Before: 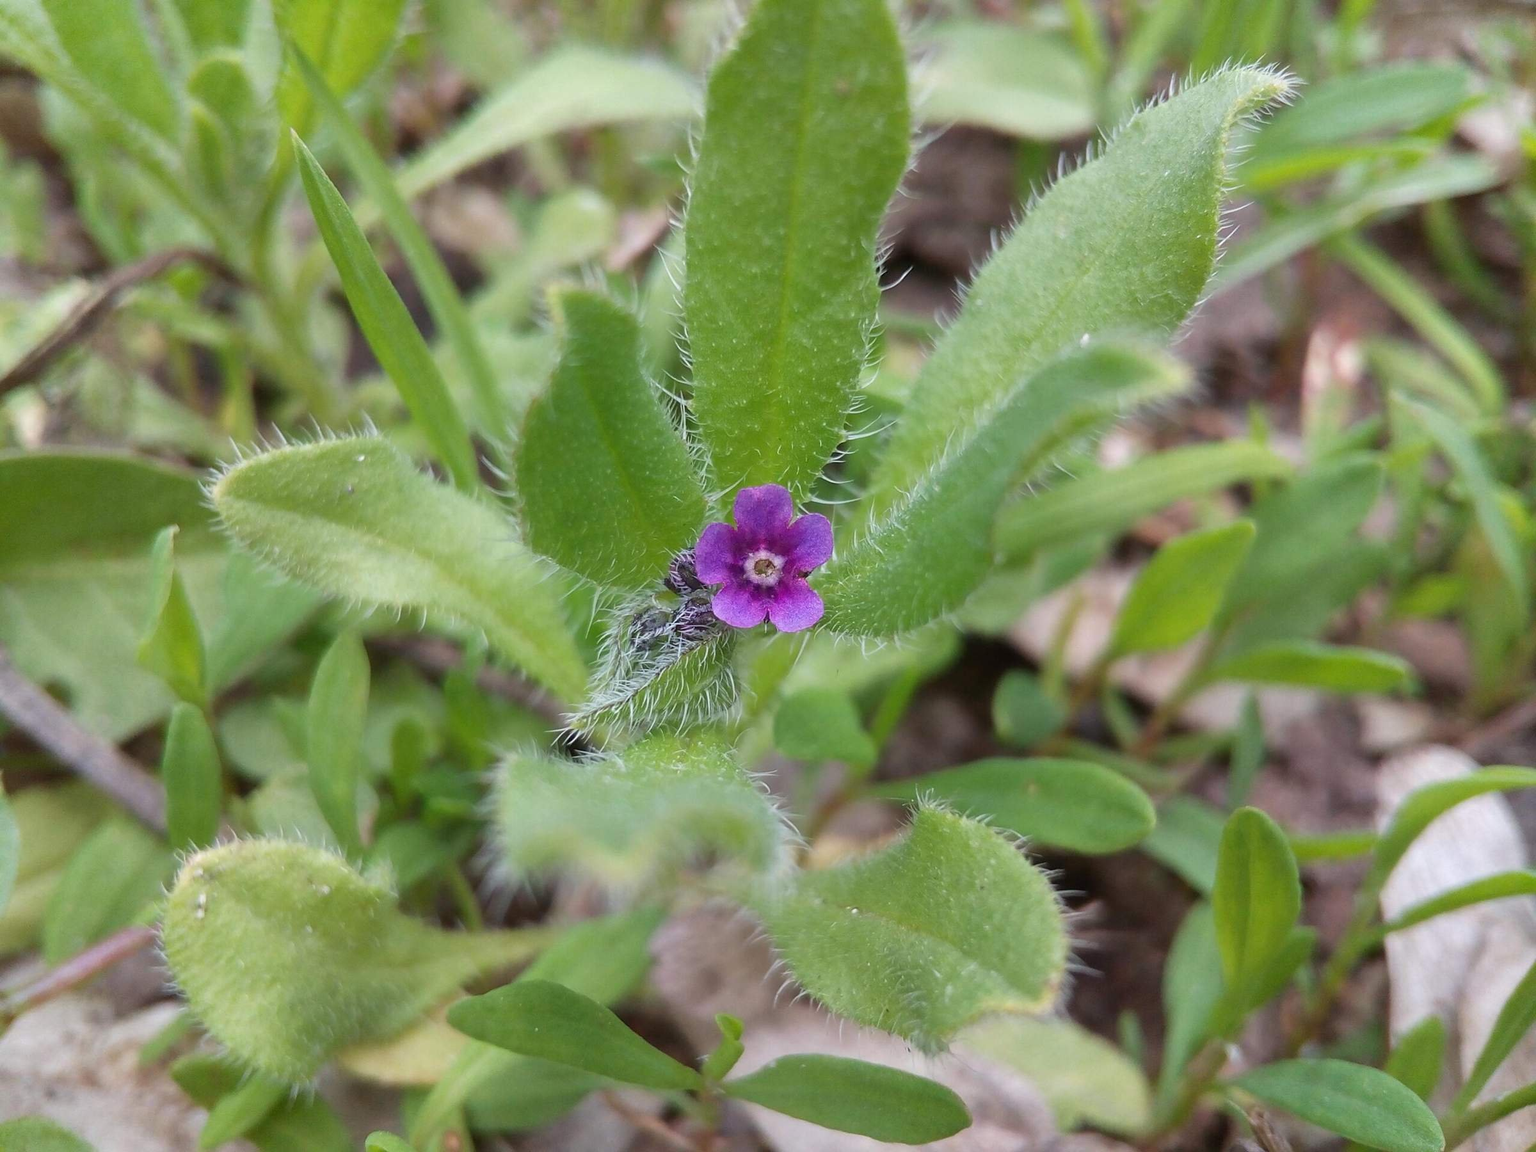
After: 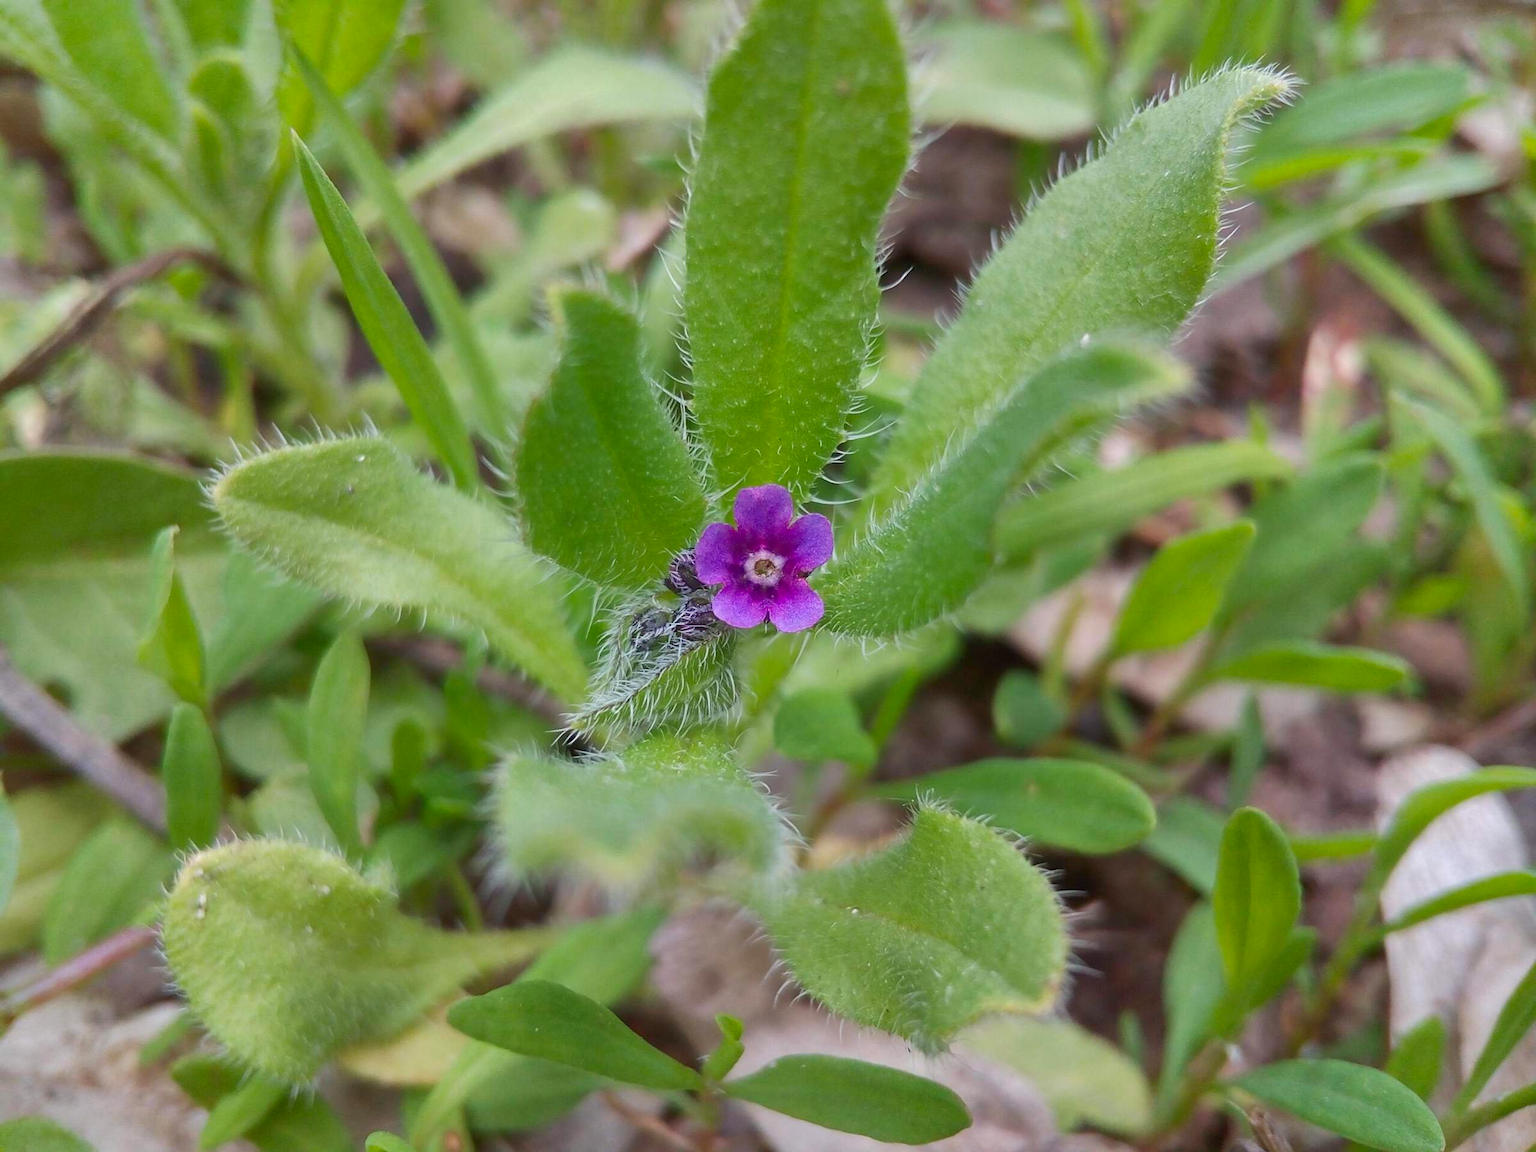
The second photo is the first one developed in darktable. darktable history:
color correction: highlights b* 0.063, saturation 1.15
base curve: curves: ch0 [(0, 0) (0.283, 0.295) (1, 1)], preserve colors none
shadows and highlights: on, module defaults
contrast brightness saturation: contrast 0.033, brightness -0.042
tone equalizer: edges refinement/feathering 500, mask exposure compensation -1.57 EV, preserve details no
